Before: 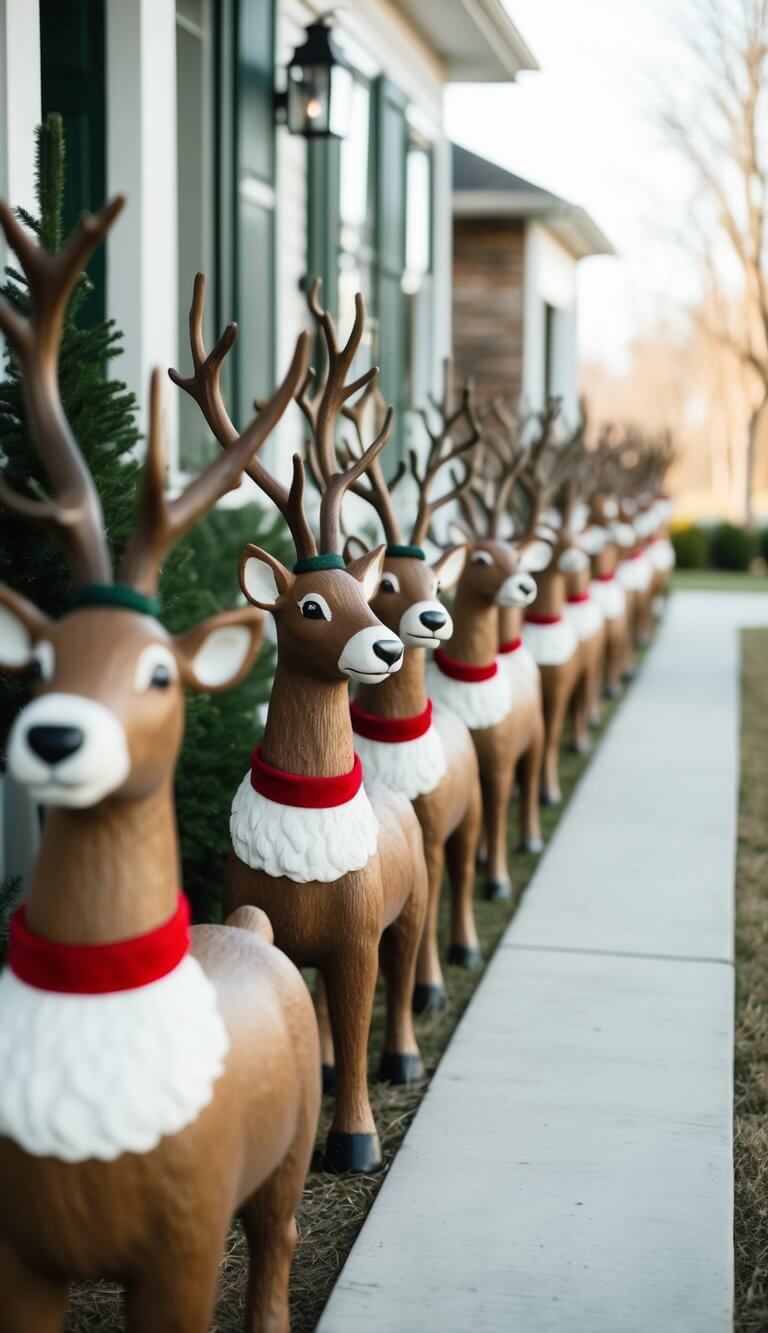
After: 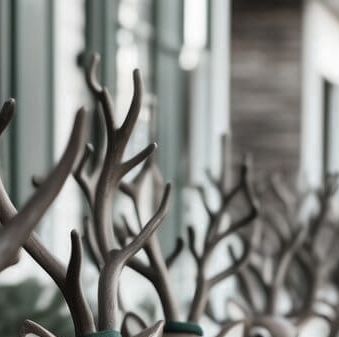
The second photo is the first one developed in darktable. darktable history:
exposure: compensate highlight preservation false
color zones: curves: ch0 [(0, 0.613) (0.01, 0.613) (0.245, 0.448) (0.498, 0.529) (0.642, 0.665) (0.879, 0.777) (0.99, 0.613)]; ch1 [(0, 0.272) (0.219, 0.127) (0.724, 0.346)]
crop: left 28.923%, top 16.844%, right 26.836%, bottom 57.865%
